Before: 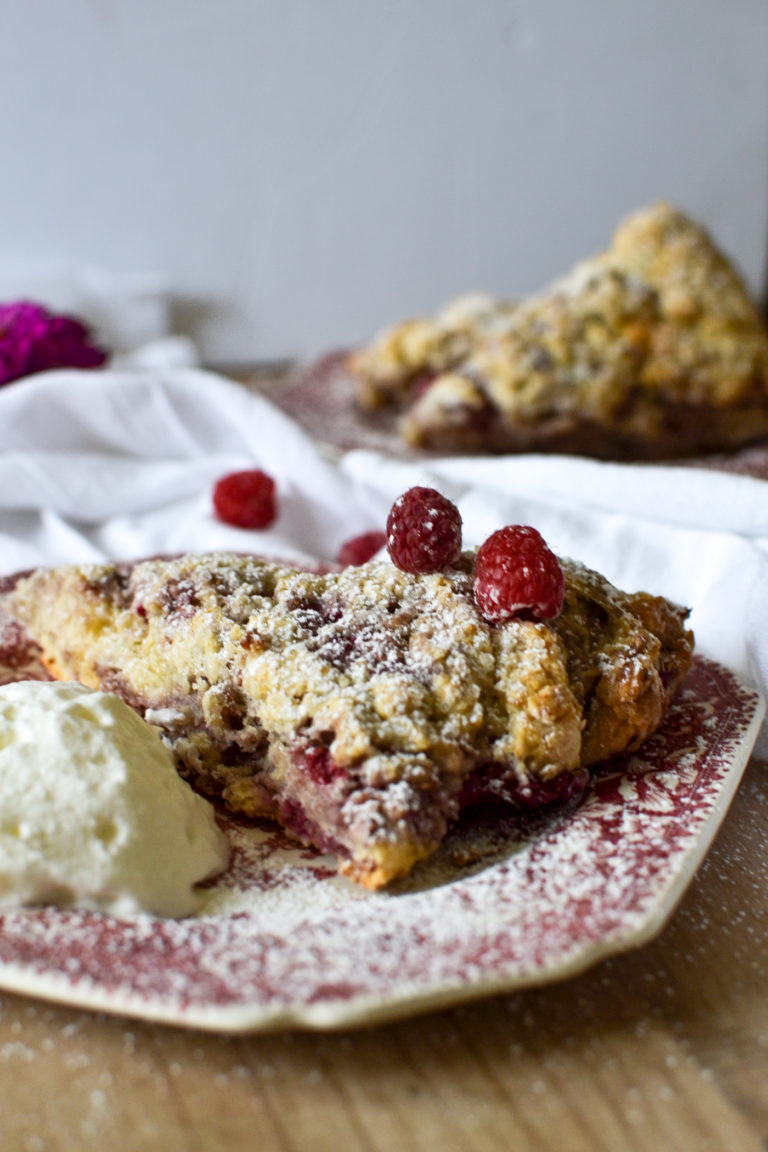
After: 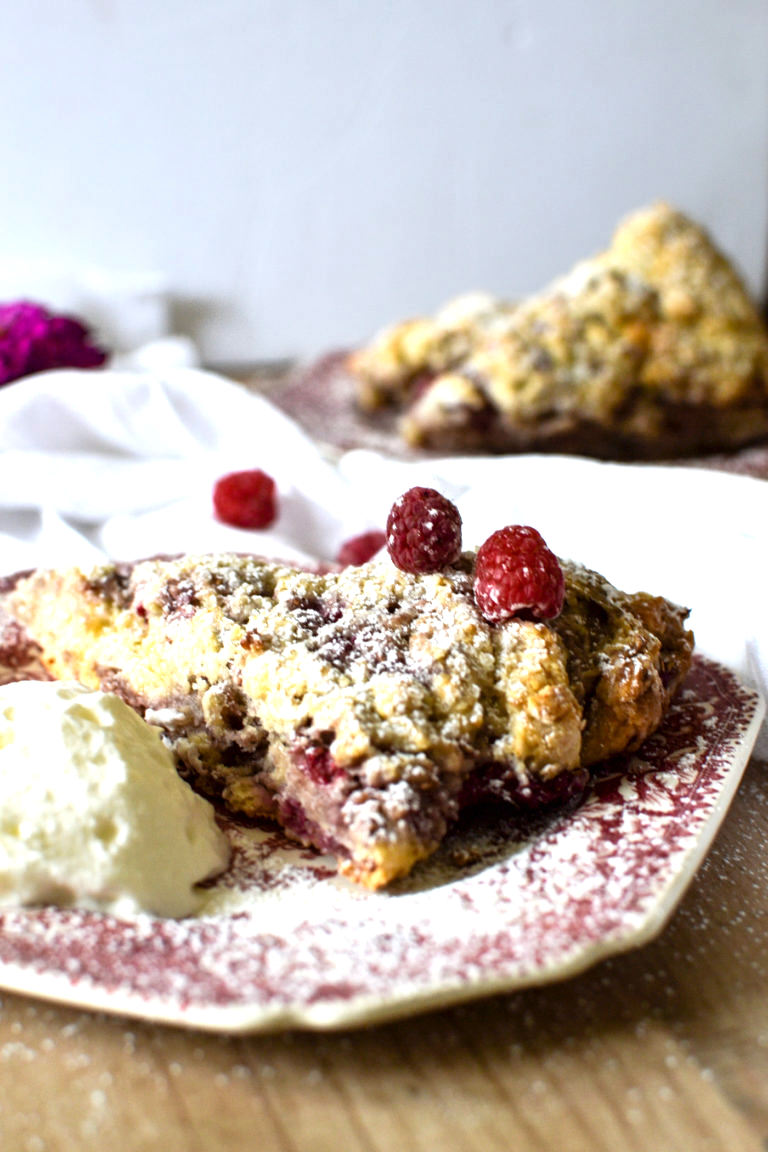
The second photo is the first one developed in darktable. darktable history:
tone equalizer: -8 EV -0.741 EV, -7 EV -0.666 EV, -6 EV -0.566 EV, -5 EV -0.361 EV, -3 EV 0.39 EV, -2 EV 0.6 EV, -1 EV 0.685 EV, +0 EV 0.754 EV
